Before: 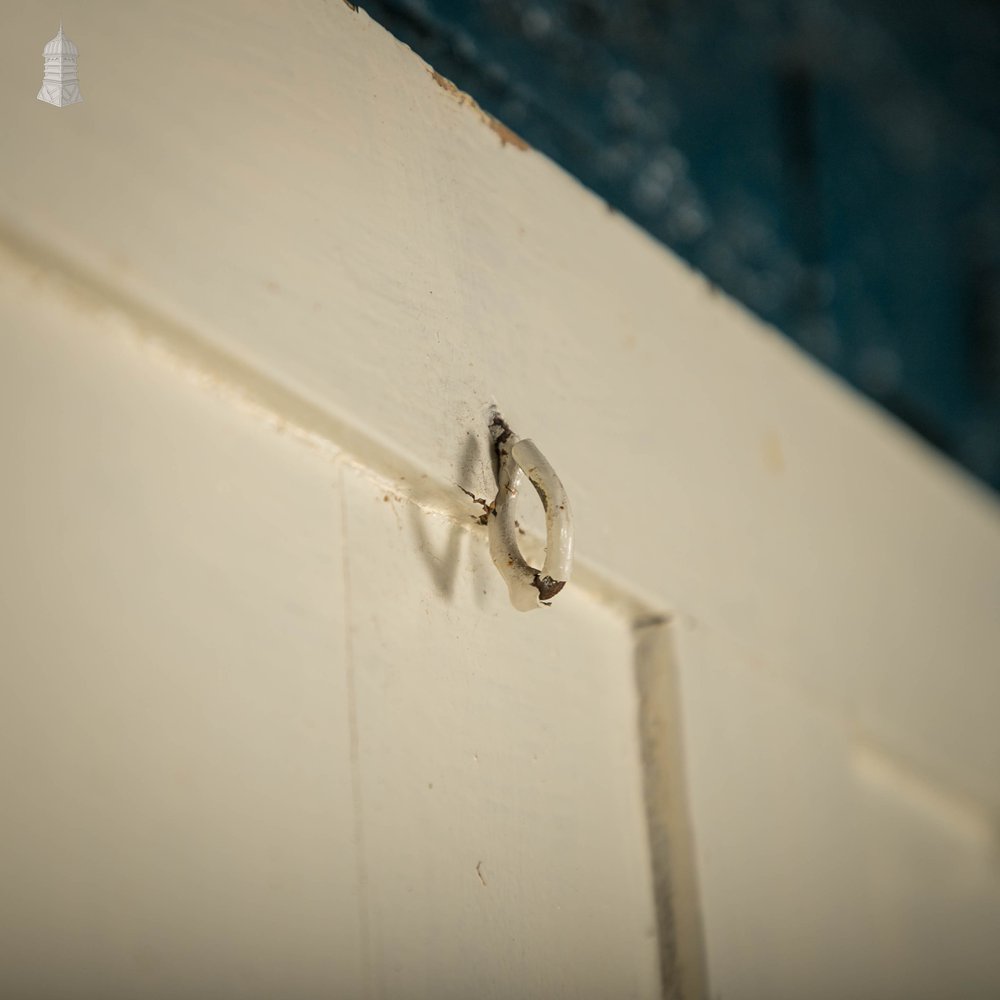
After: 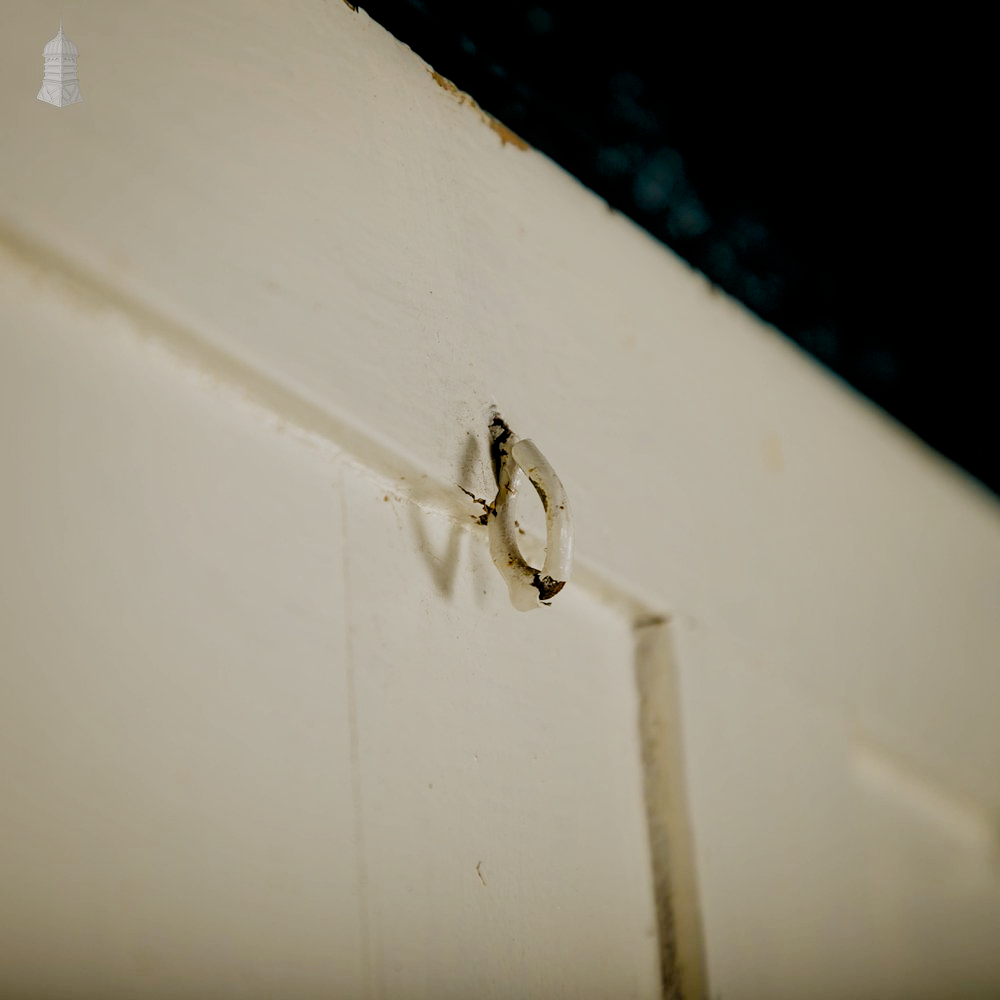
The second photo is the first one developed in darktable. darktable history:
filmic rgb: black relative exposure -2.85 EV, white relative exposure 4.56 EV, hardness 1.77, contrast 1.25, preserve chrominance no, color science v5 (2021)
shadows and highlights: shadows -88.03, highlights -35.45, shadows color adjustment 99.15%, highlights color adjustment 0%, soften with gaussian
